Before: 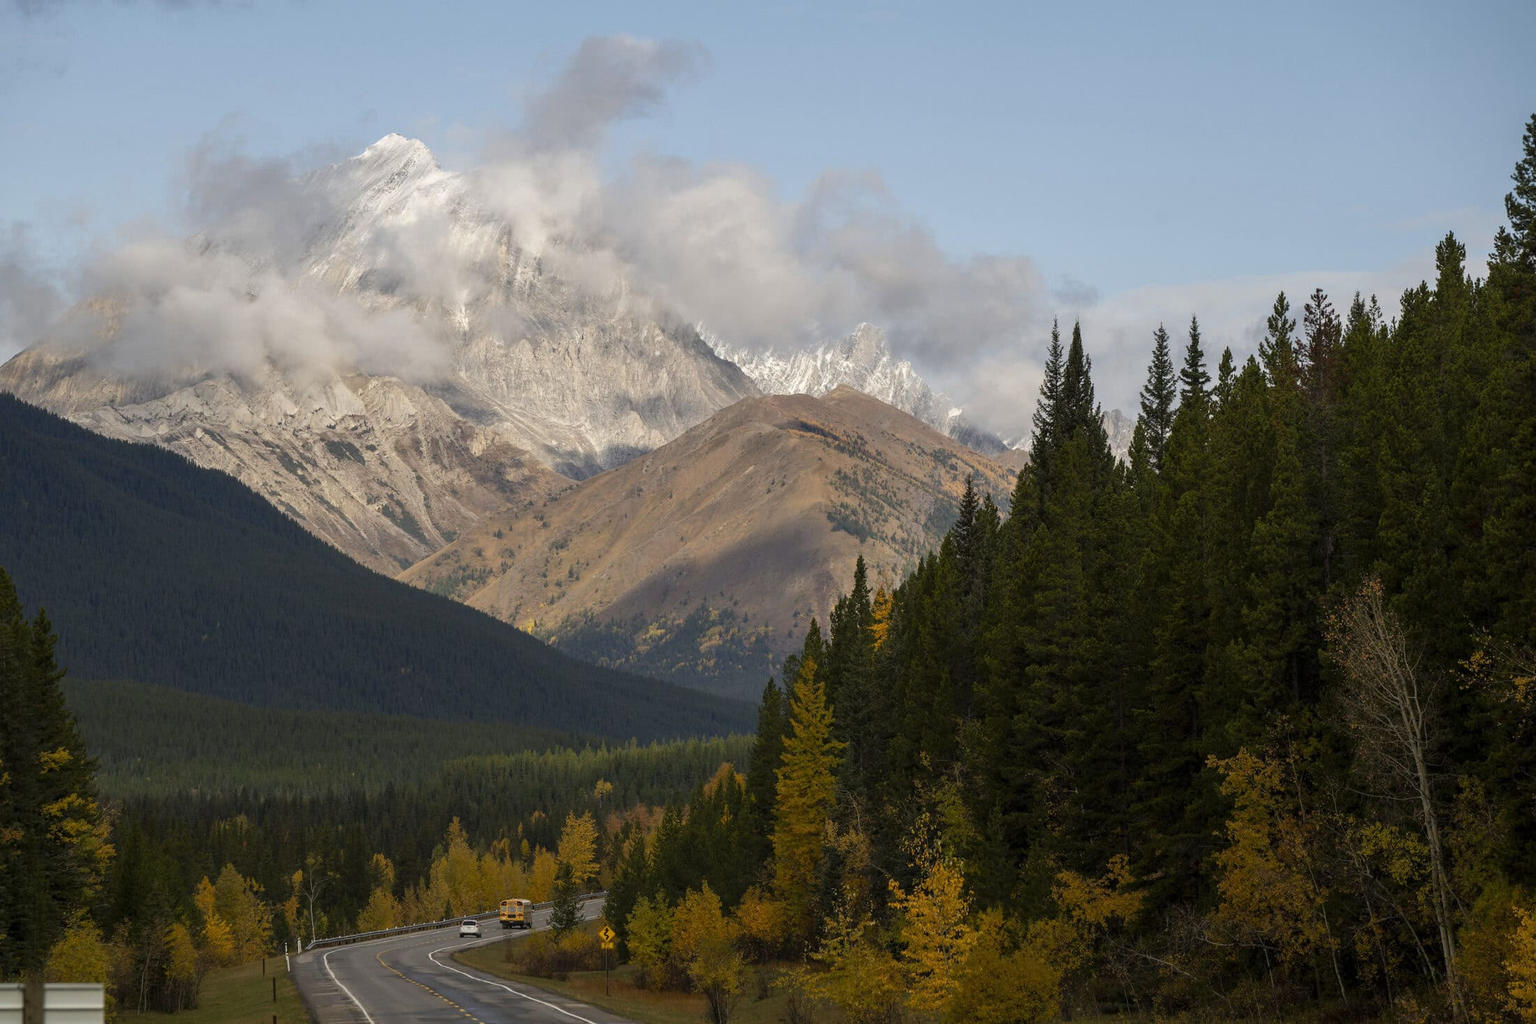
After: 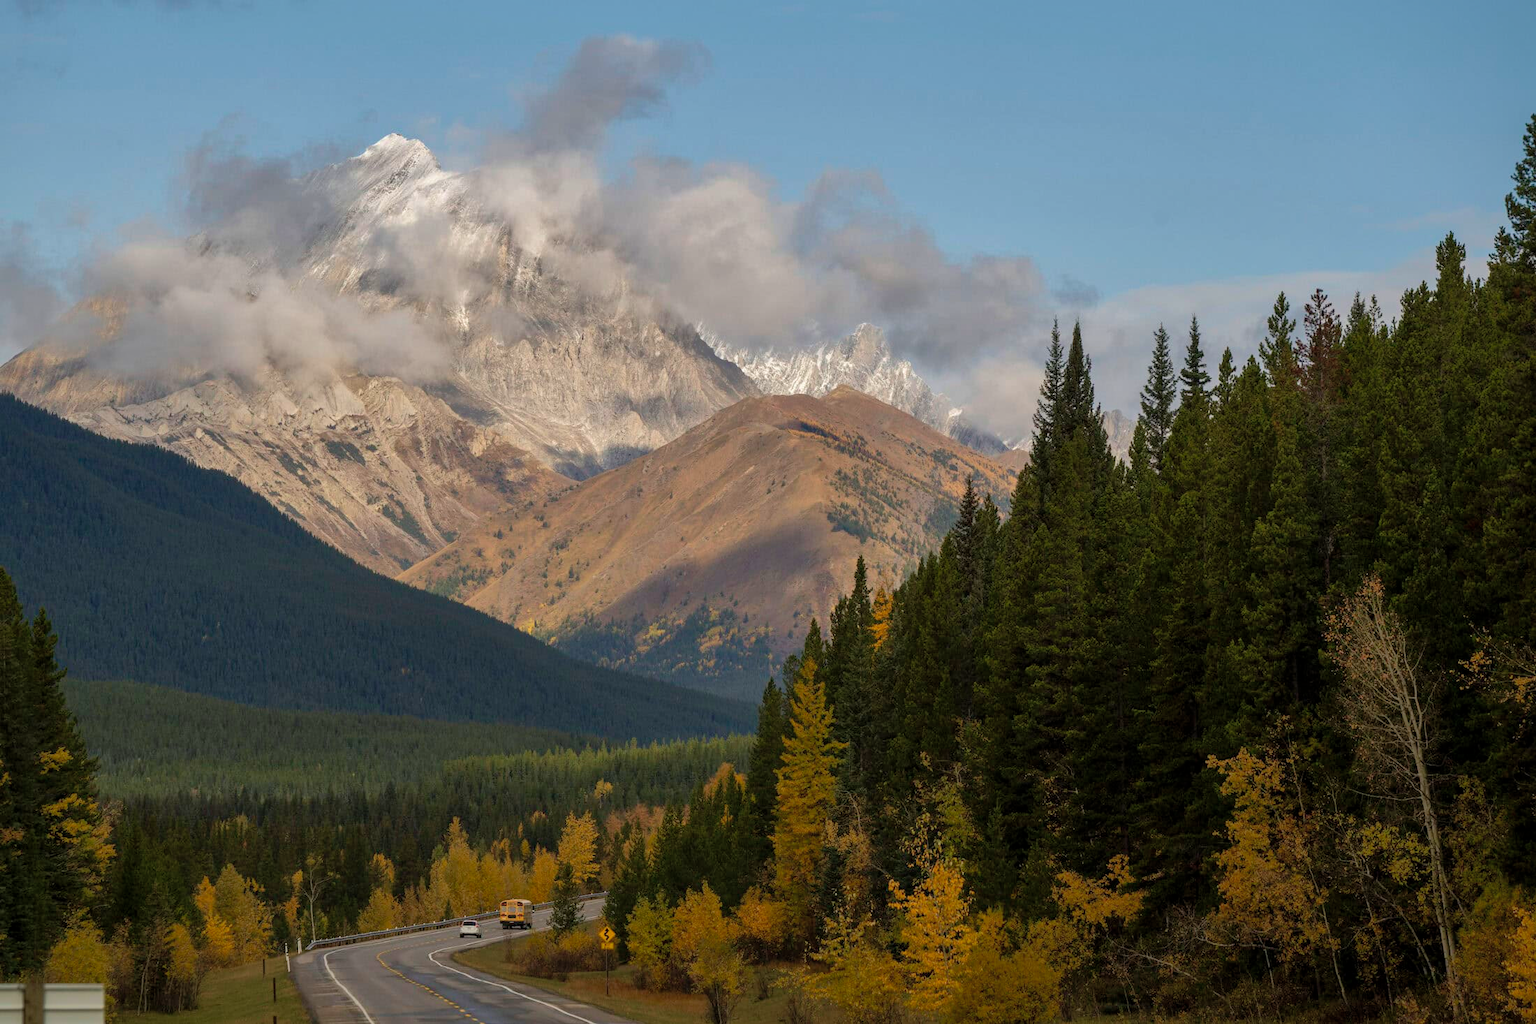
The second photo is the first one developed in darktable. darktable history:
shadows and highlights: shadows 39.69, highlights -59.86
velvia: on, module defaults
